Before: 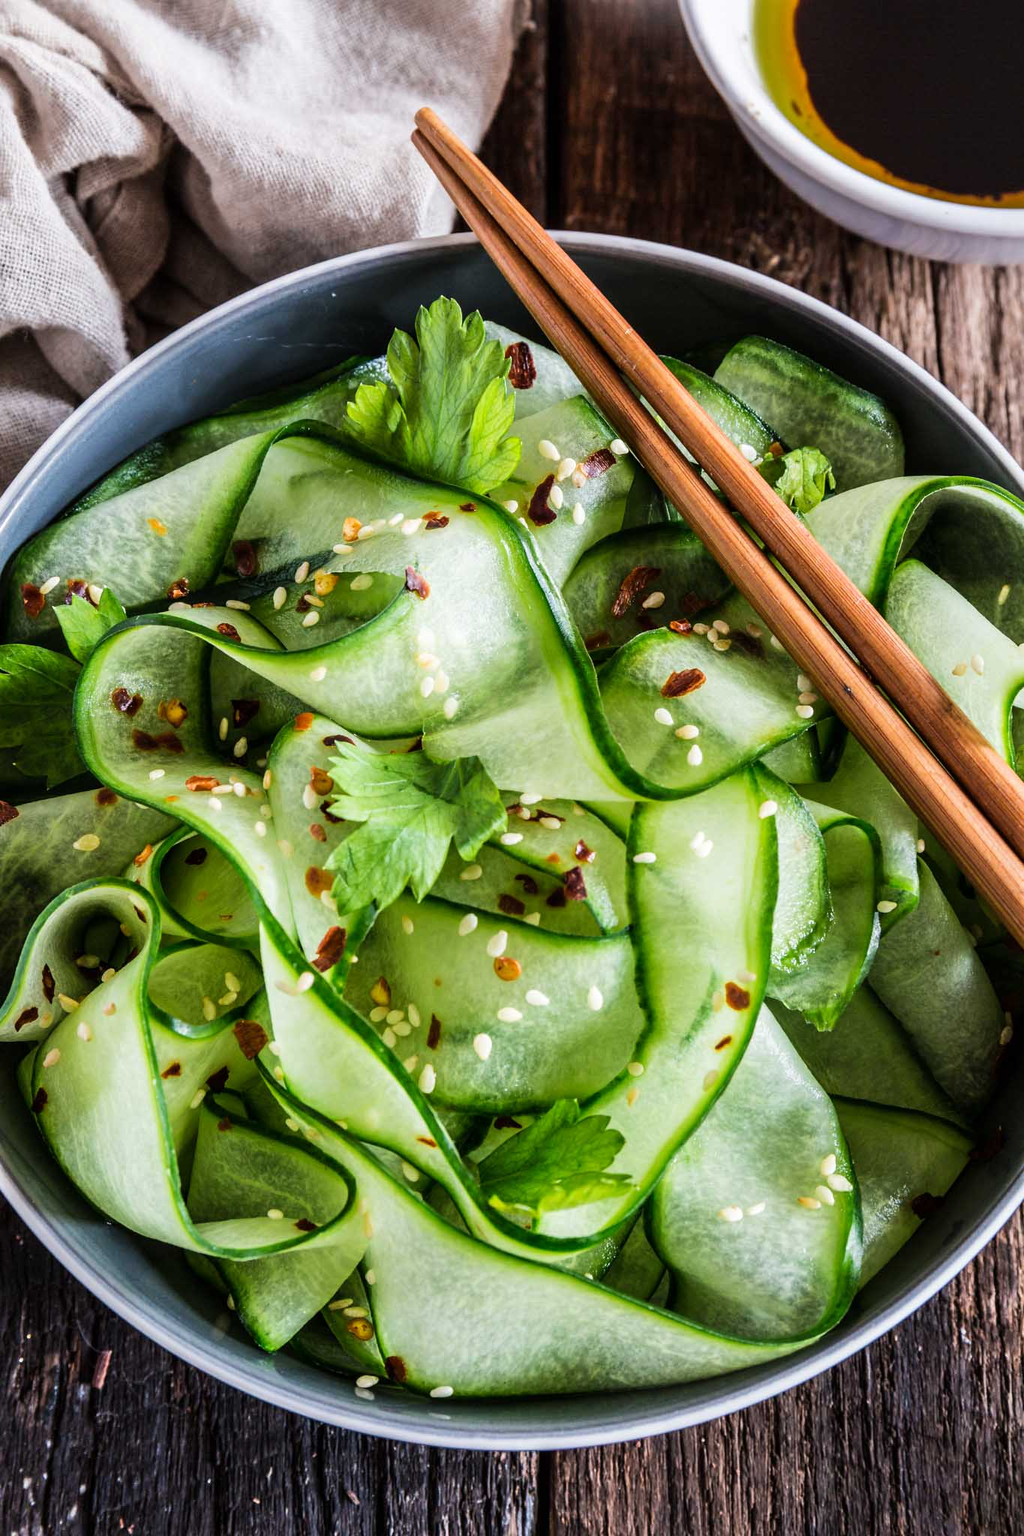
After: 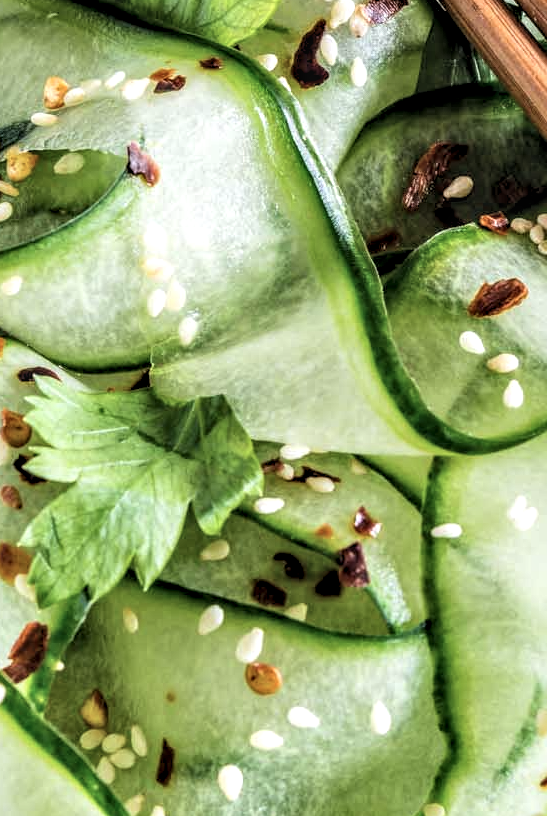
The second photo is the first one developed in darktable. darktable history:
levels: levels [0.026, 0.507, 0.987]
crop: left 30.263%, top 29.955%, right 29.62%, bottom 30.196%
contrast brightness saturation: contrast 0.052, brightness 0.069, saturation 0.01
contrast equalizer: y [[0.627 ×6], [0.563 ×6], [0 ×6], [0 ×6], [0 ×6]], mix 0.313
color correction: highlights b* -0.044, saturation 0.773
local contrast: on, module defaults
